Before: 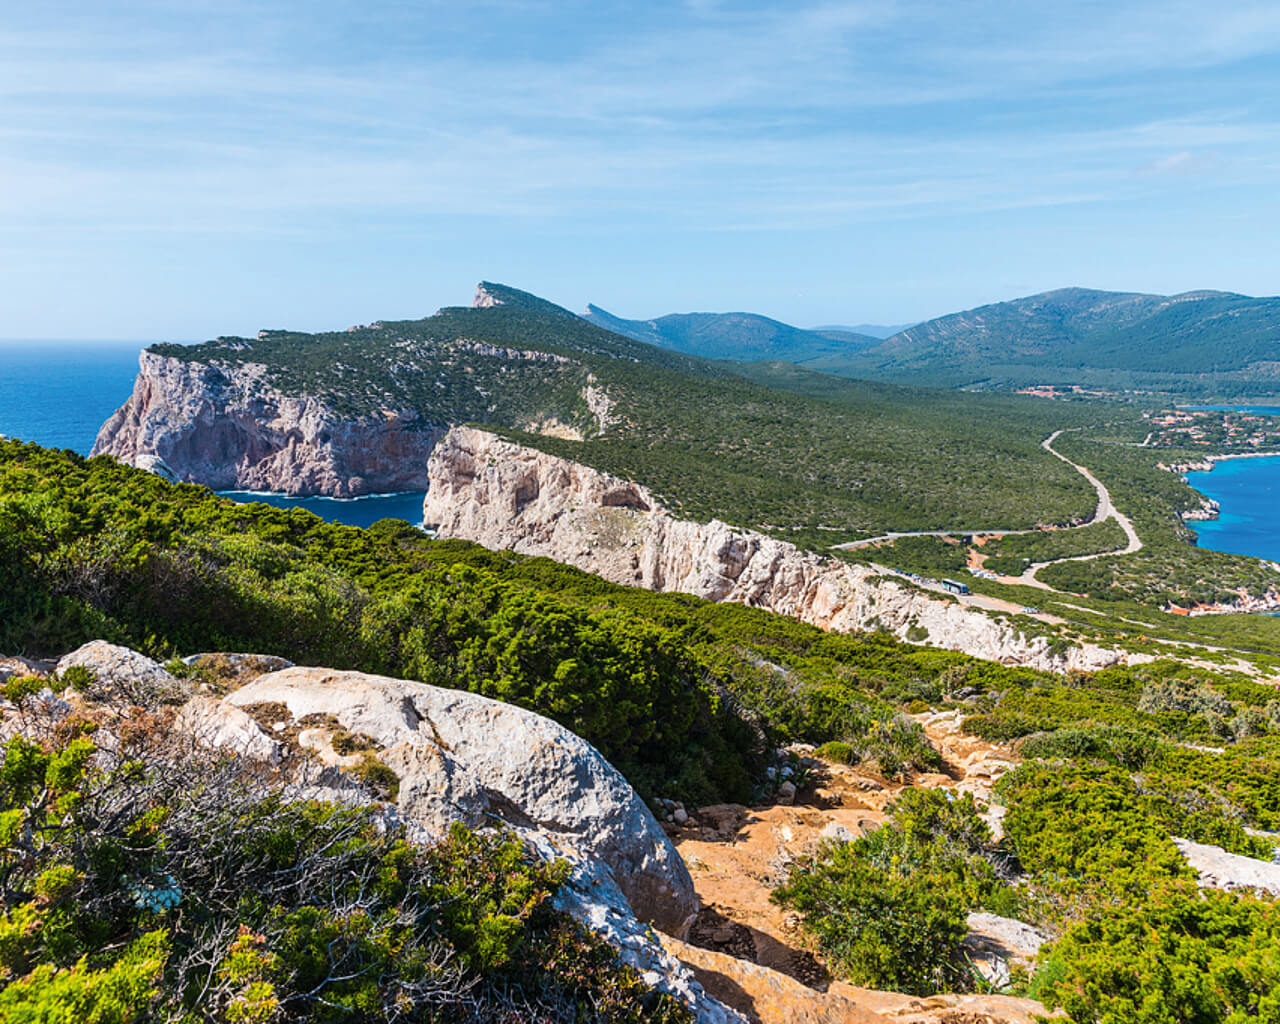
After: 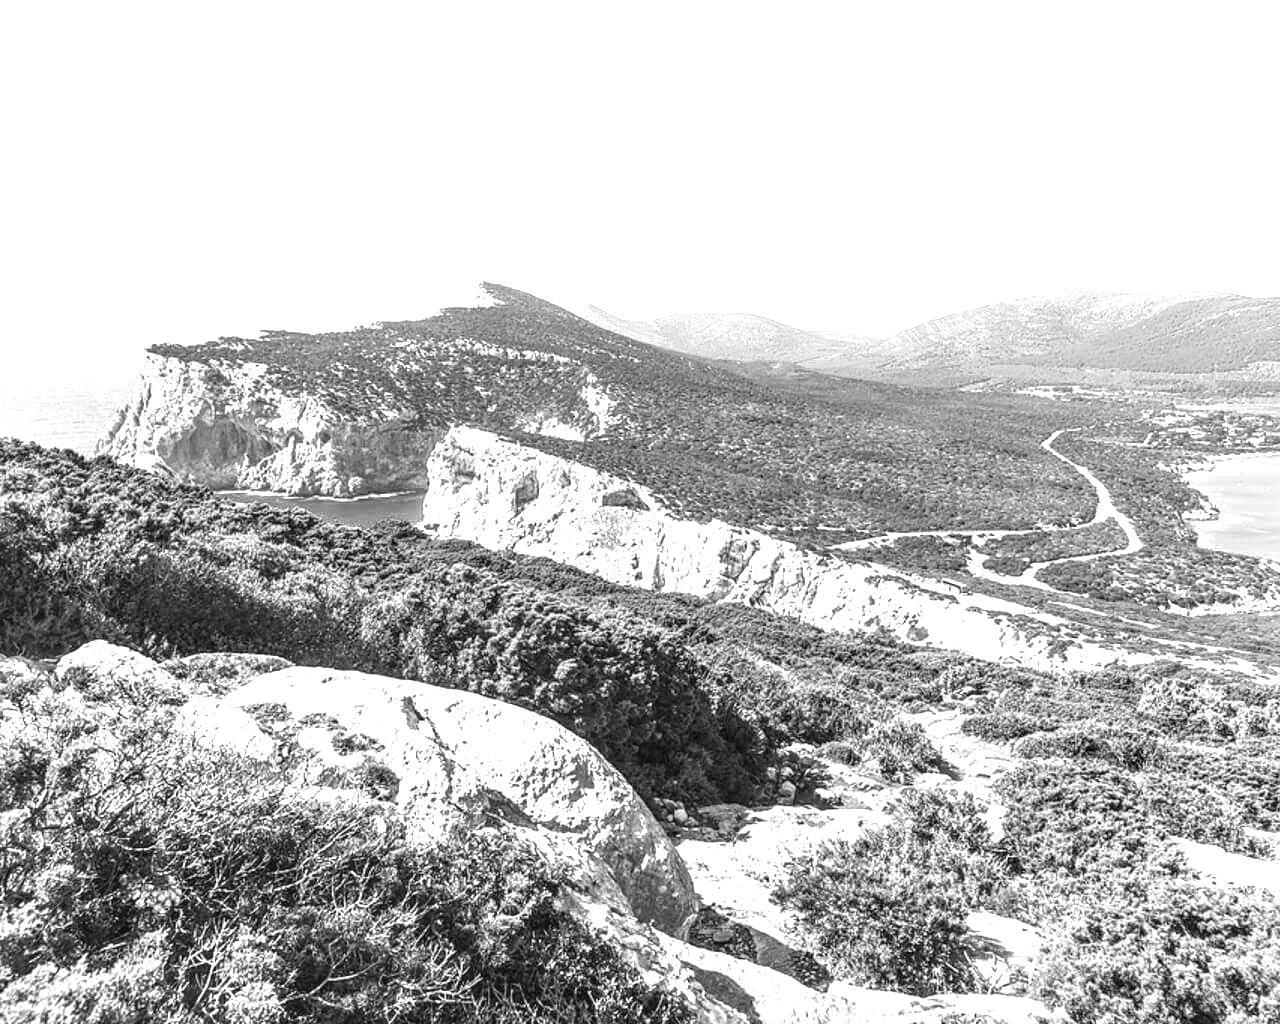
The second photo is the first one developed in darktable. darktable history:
exposure: black level correction 0.001, exposure 1.646 EV, compensate exposure bias true, compensate highlight preservation false
color calibration: output gray [0.22, 0.42, 0.37, 0], gray › normalize channels true, illuminant same as pipeline (D50), adaptation XYZ, x 0.346, y 0.359, gamut compression 0
local contrast: on, module defaults
